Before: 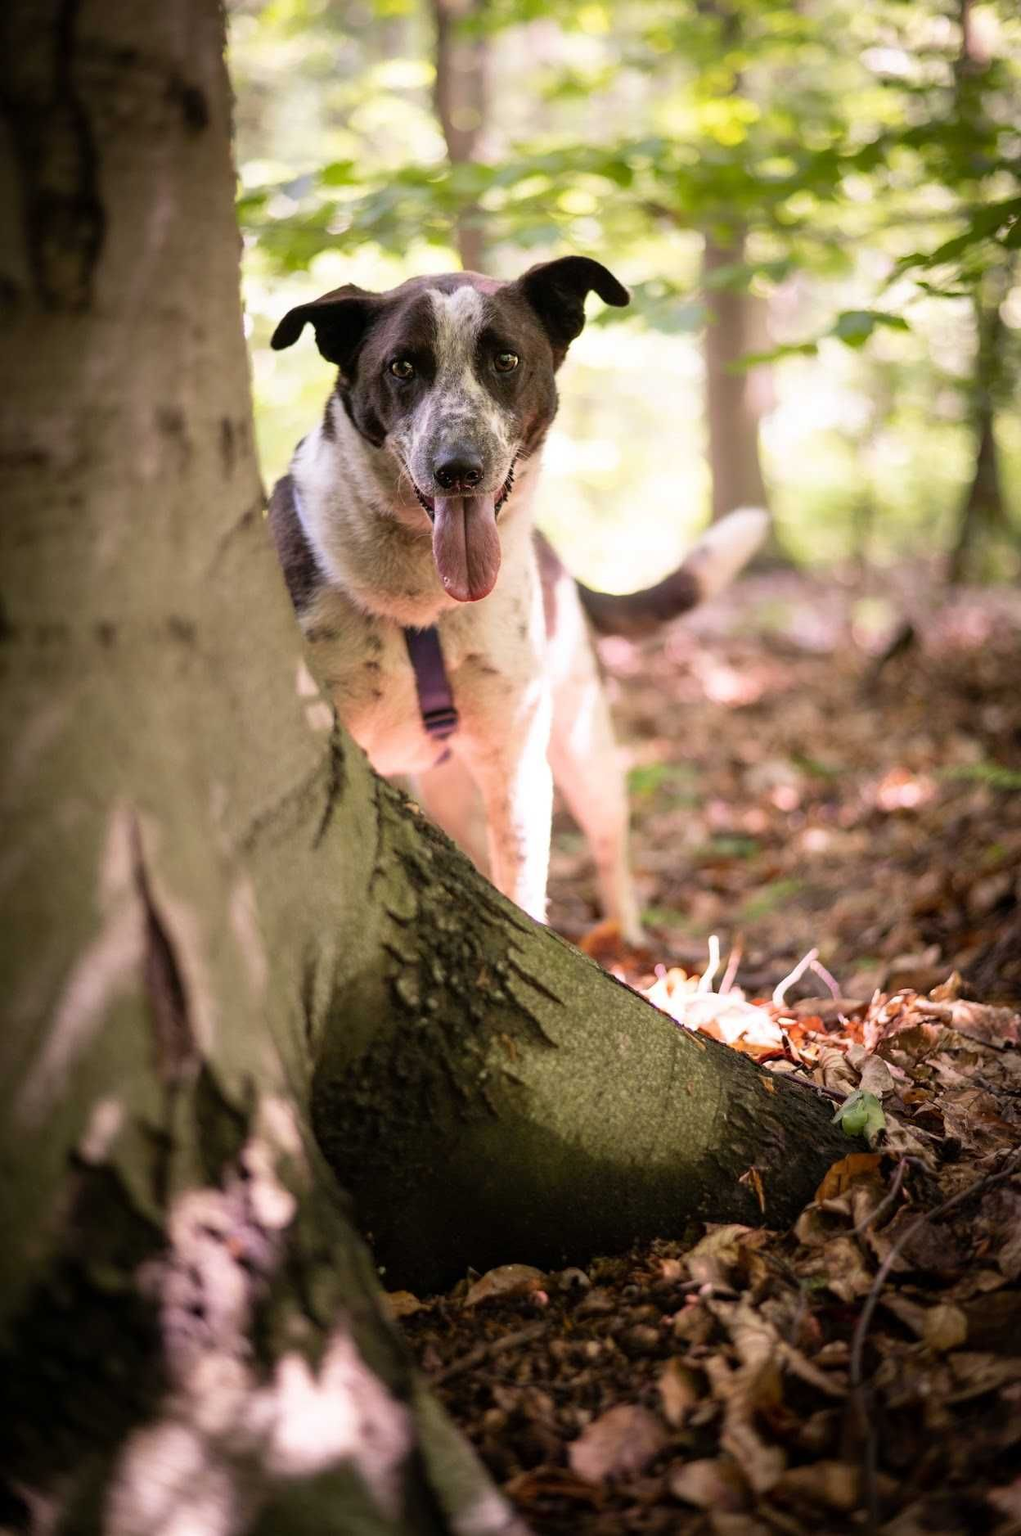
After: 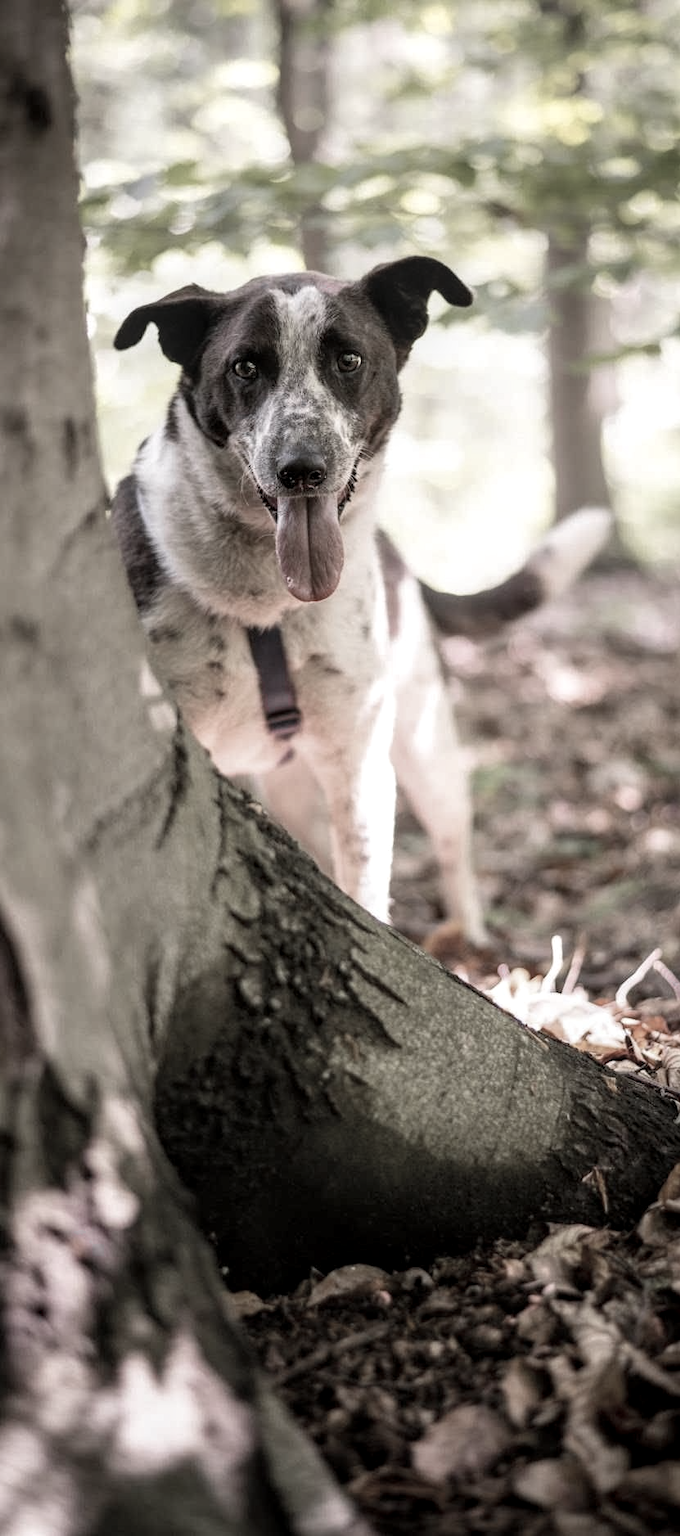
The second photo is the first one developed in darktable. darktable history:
contrast brightness saturation: saturation -0.046
crop and rotate: left 15.459%, right 17.851%
color zones: curves: ch1 [(0.238, 0.163) (0.476, 0.2) (0.733, 0.322) (0.848, 0.134)]
local contrast: on, module defaults
